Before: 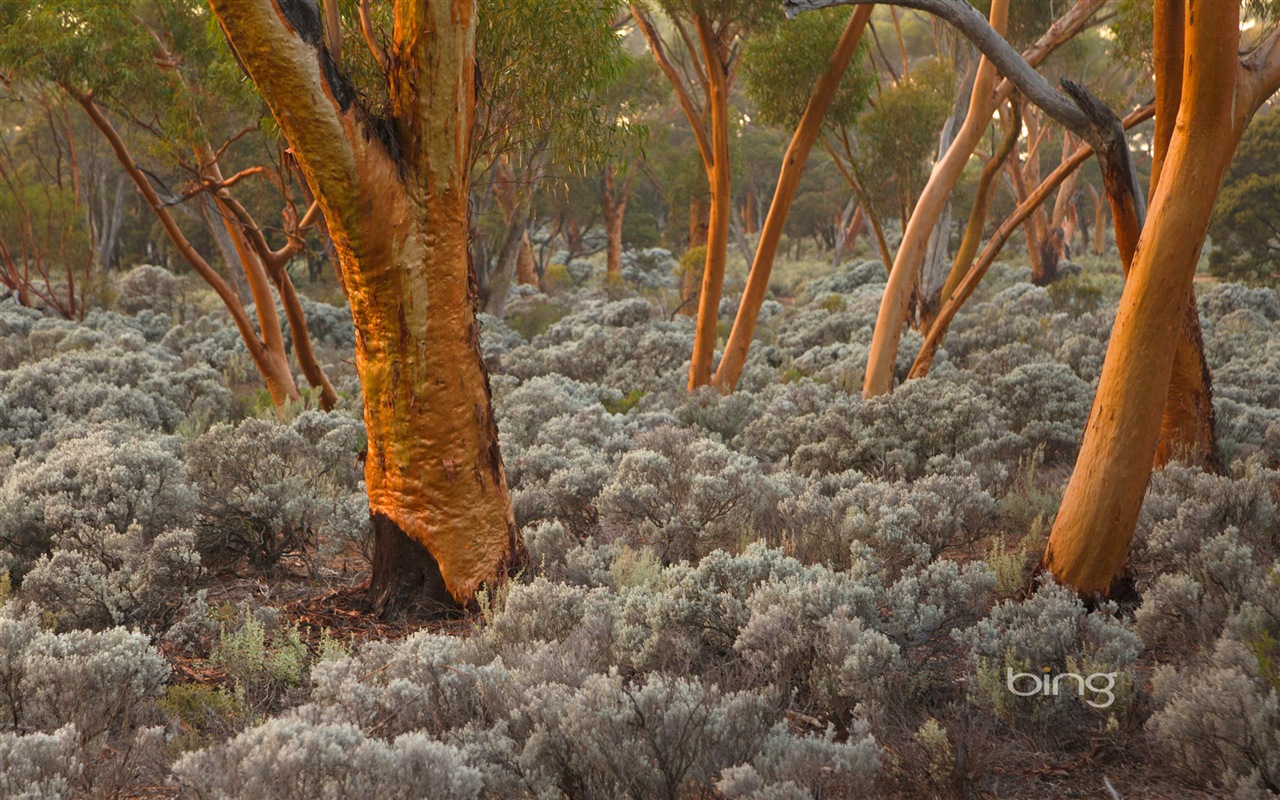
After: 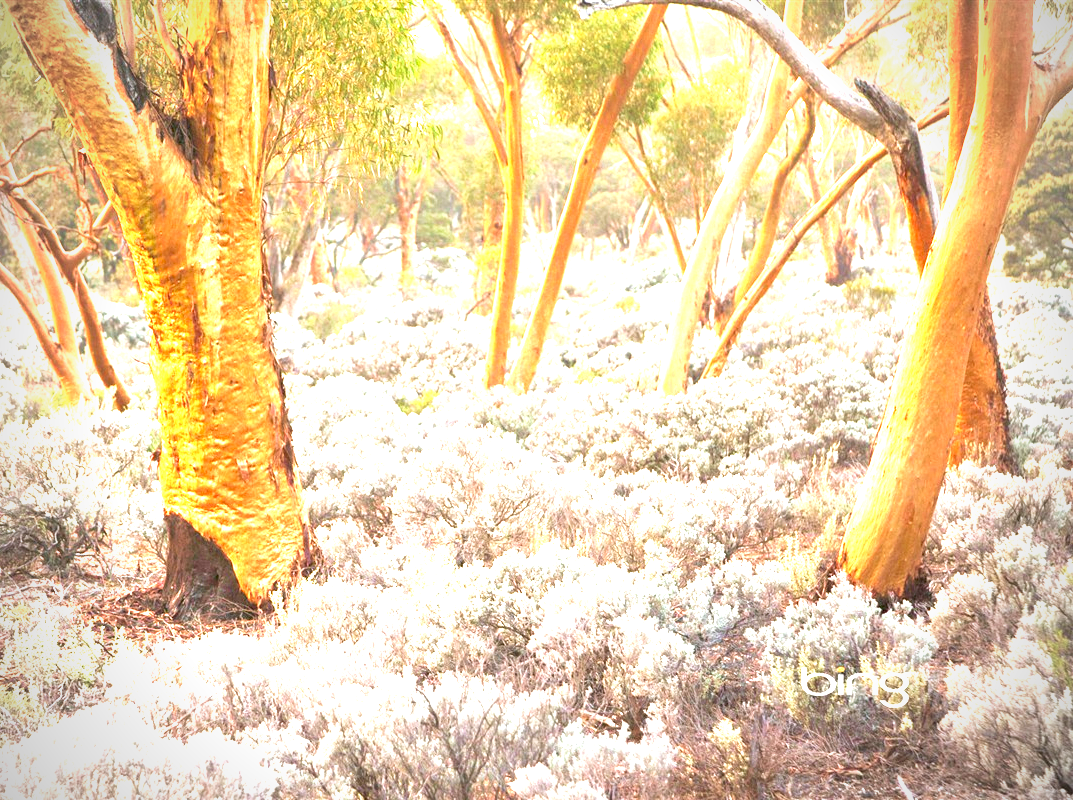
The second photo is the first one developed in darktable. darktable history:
exposure: exposure 3 EV, compensate highlight preservation false
crop: left 16.145%
velvia: on, module defaults
vignetting: on, module defaults
white balance: red 0.983, blue 1.036
